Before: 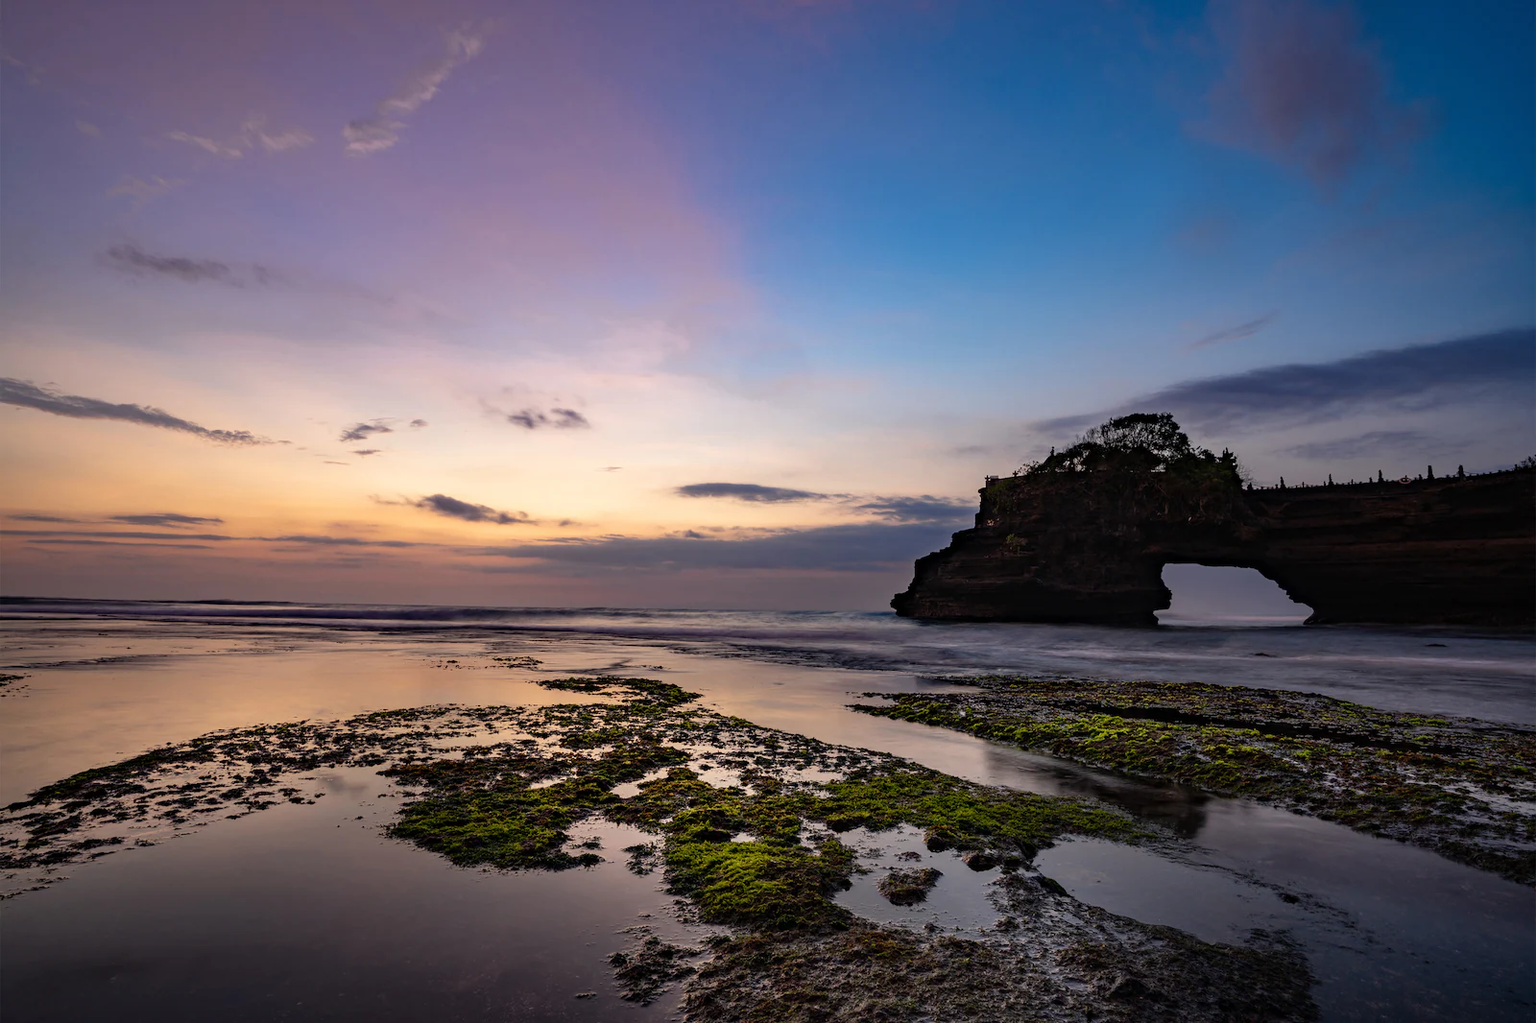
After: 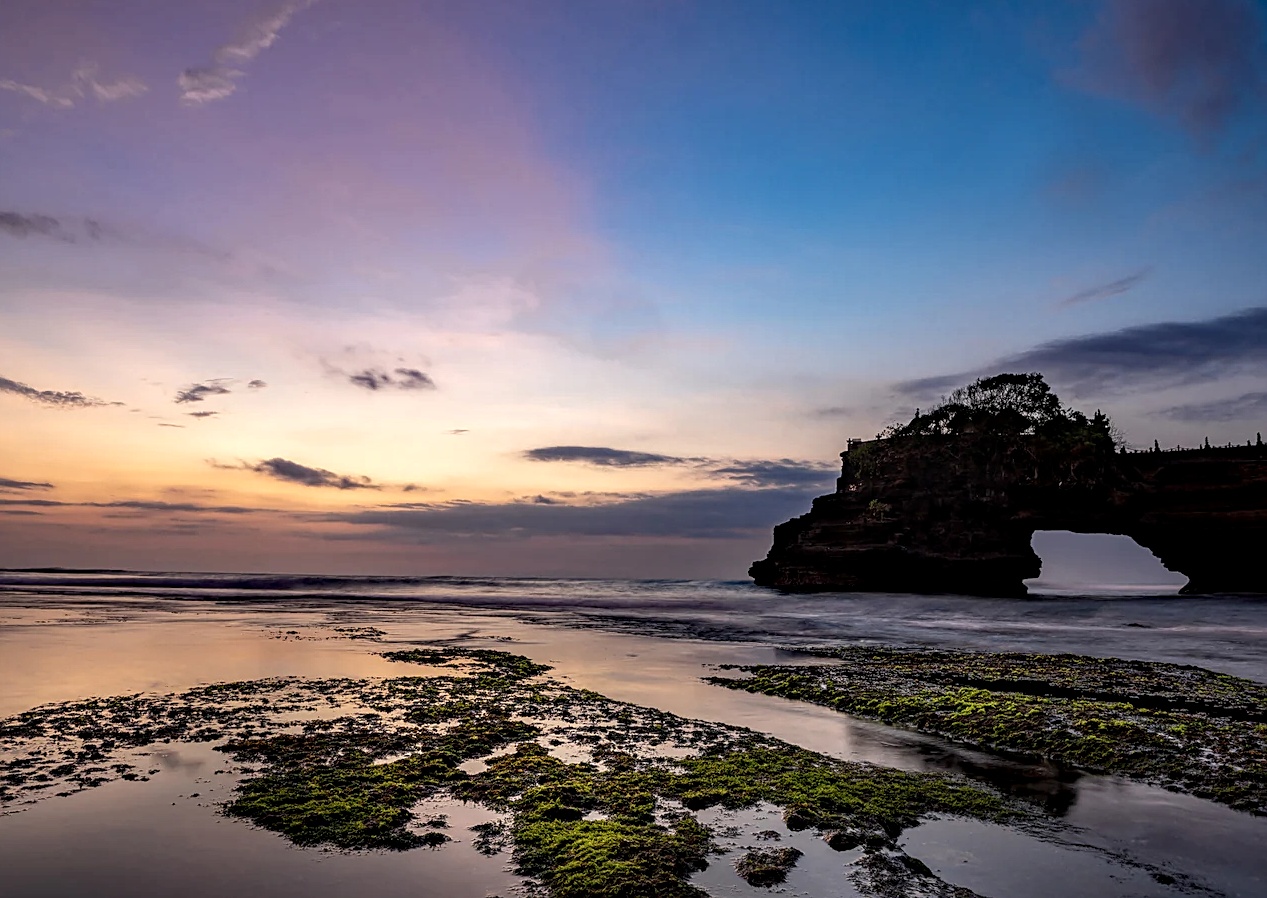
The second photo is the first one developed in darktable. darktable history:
crop: left 11.225%, top 5.381%, right 9.565%, bottom 10.314%
local contrast: detail 140%
sharpen: on, module defaults
